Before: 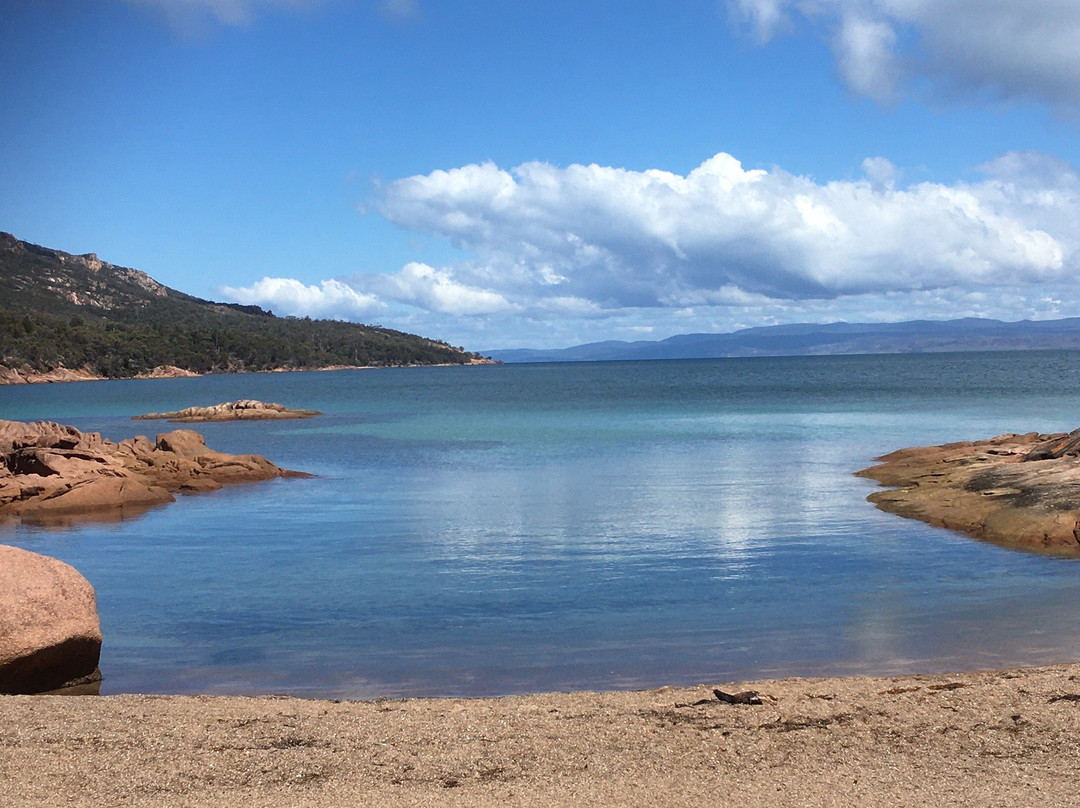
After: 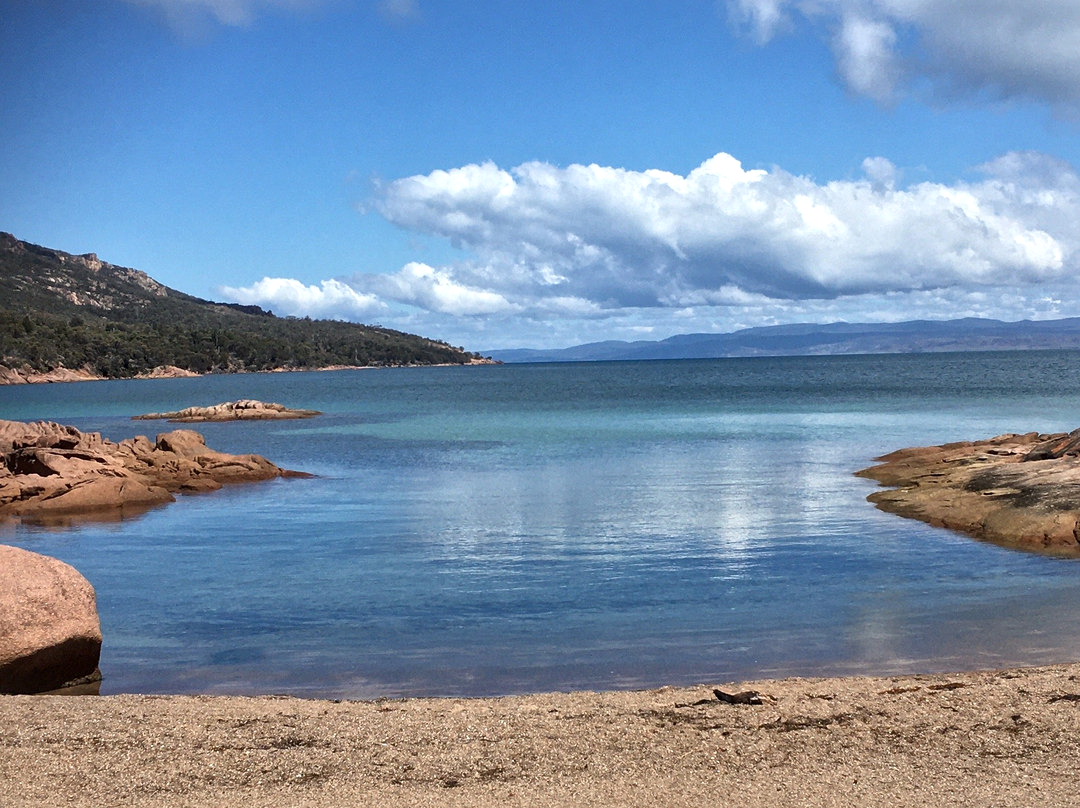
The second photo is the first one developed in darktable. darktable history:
local contrast: mode bilateral grid, contrast 19, coarseness 20, detail 150%, midtone range 0.2
